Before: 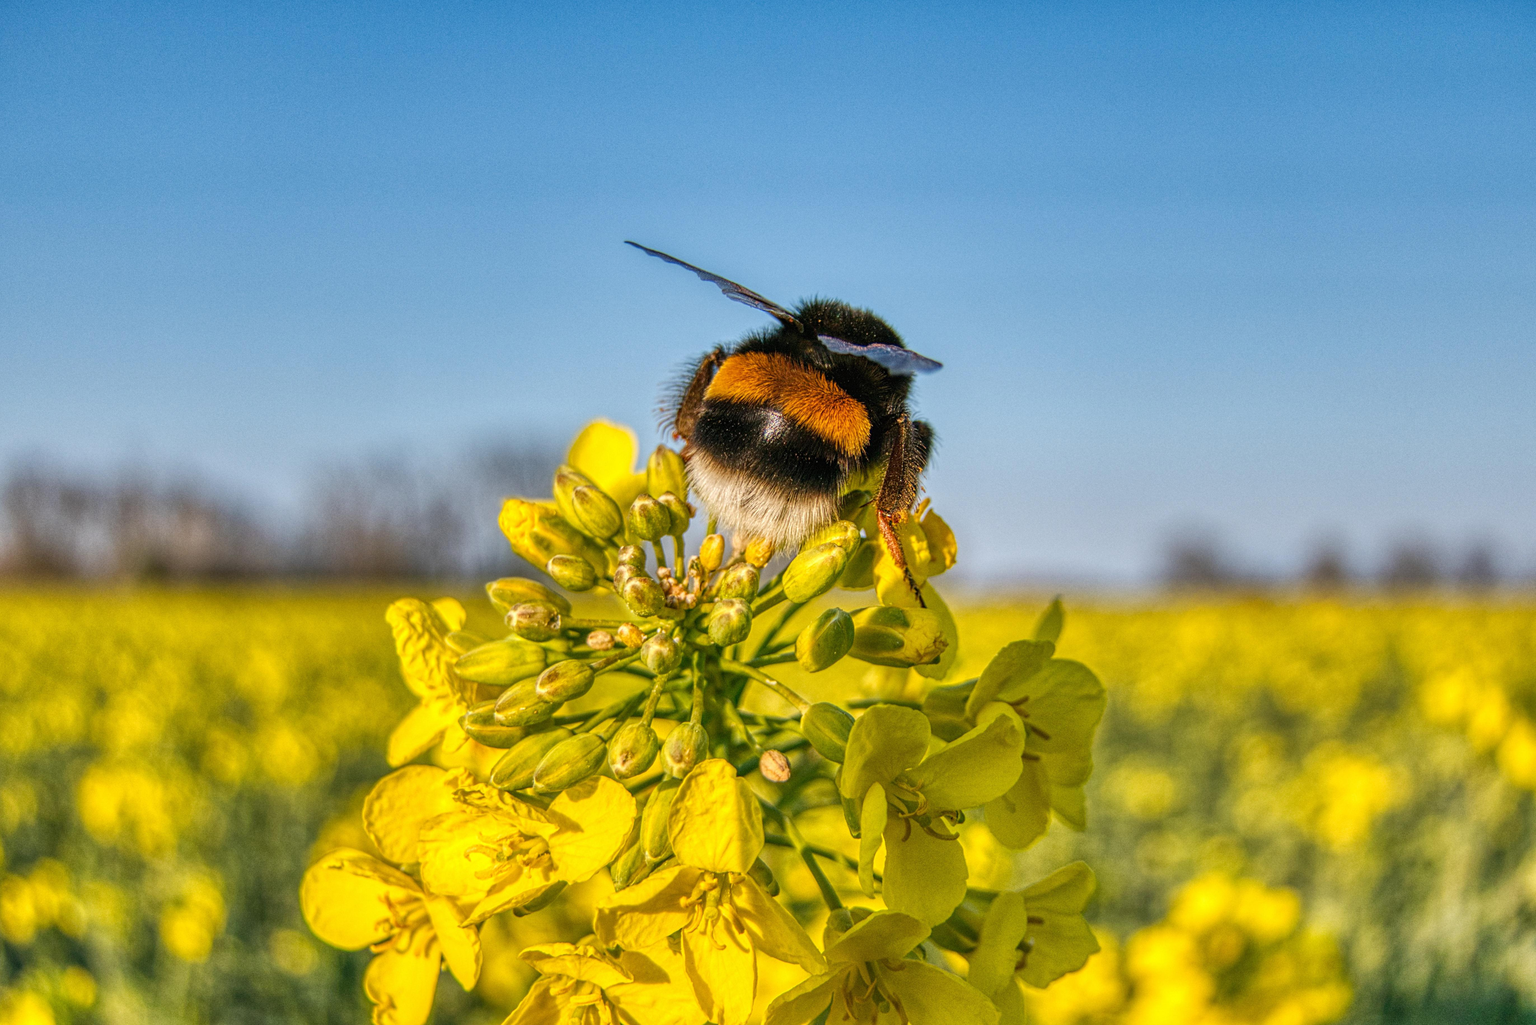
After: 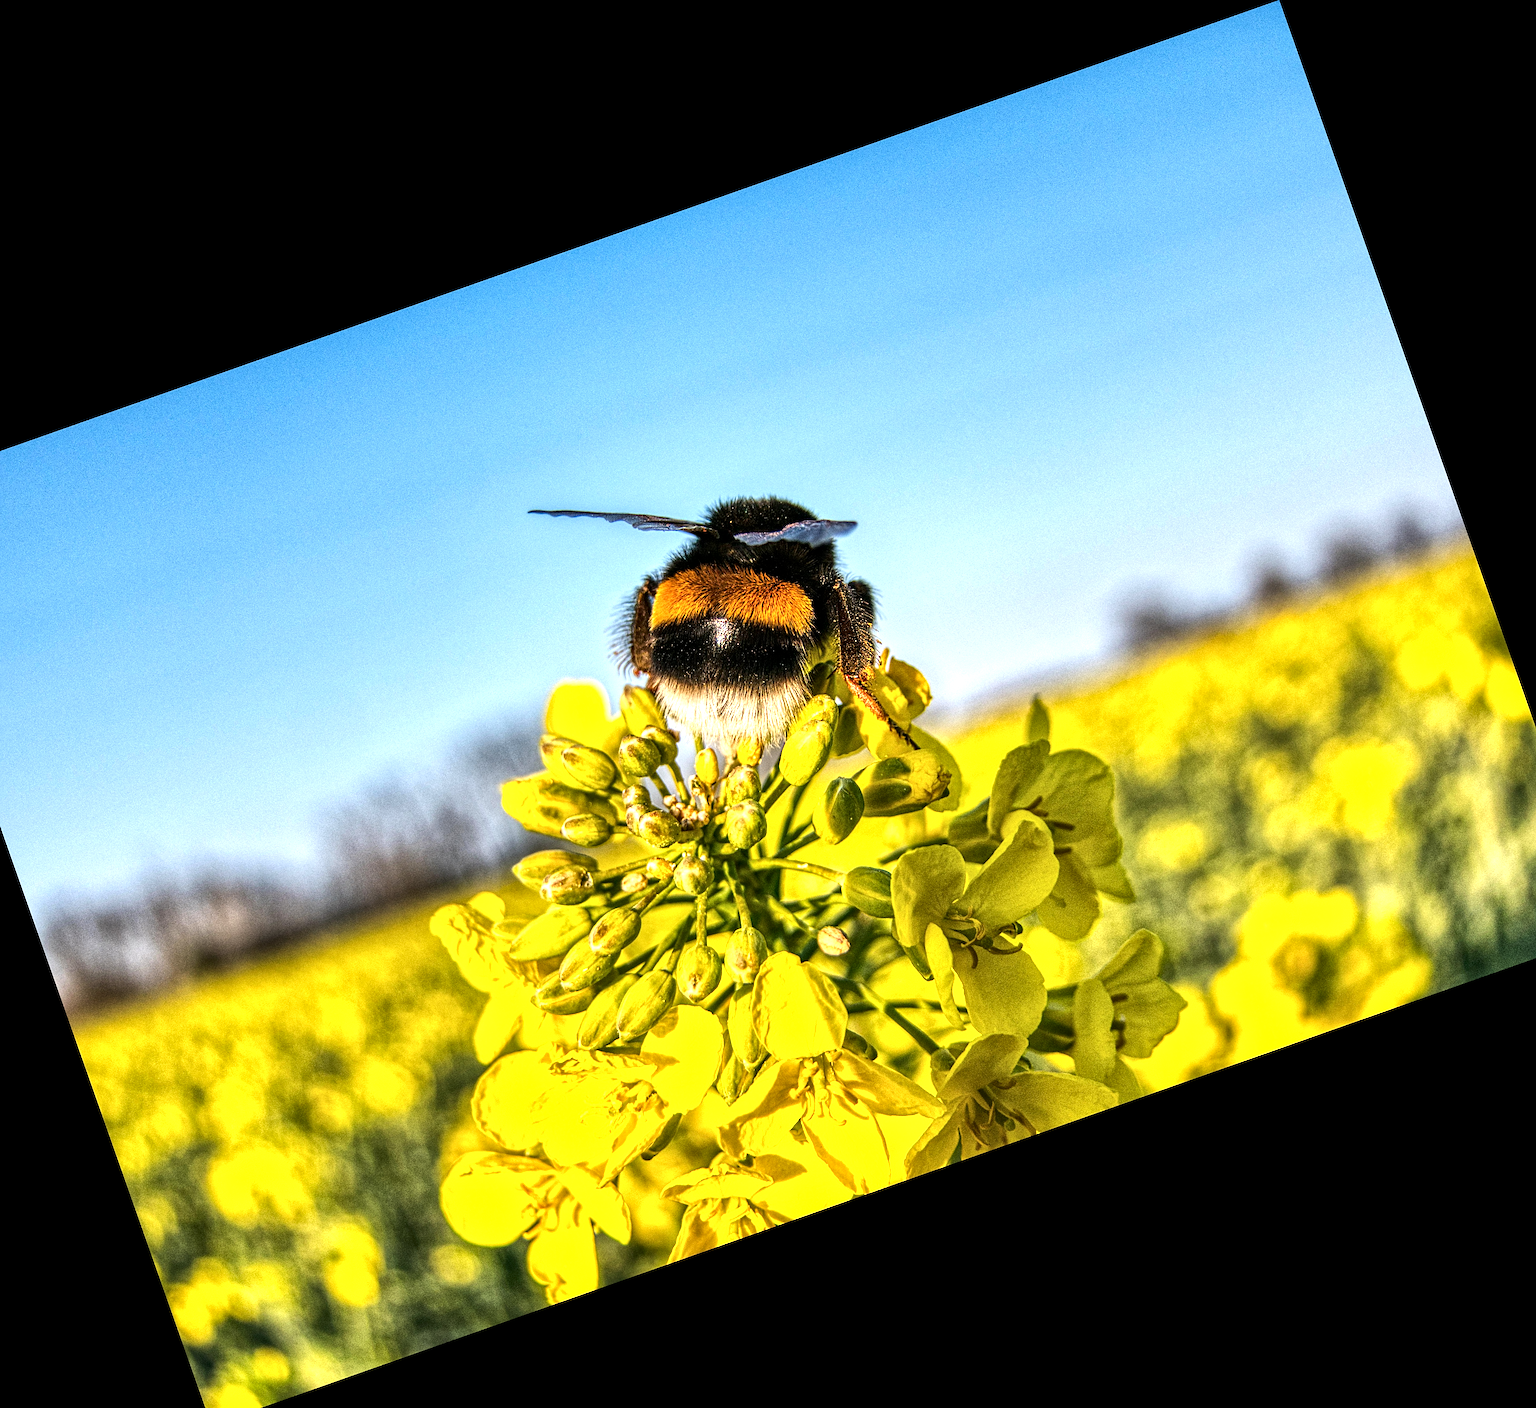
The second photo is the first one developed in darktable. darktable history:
sharpen: on, module defaults
crop and rotate: angle 19.43°, left 6.812%, right 4.125%, bottom 1.087%
tone equalizer: -8 EV -1.08 EV, -7 EV -1.01 EV, -6 EV -0.867 EV, -5 EV -0.578 EV, -3 EV 0.578 EV, -2 EV 0.867 EV, -1 EV 1.01 EV, +0 EV 1.08 EV, edges refinement/feathering 500, mask exposure compensation -1.57 EV, preserve details no
exposure: exposure 0.02 EV, compensate highlight preservation false
local contrast: mode bilateral grid, contrast 20, coarseness 50, detail 140%, midtone range 0.2
